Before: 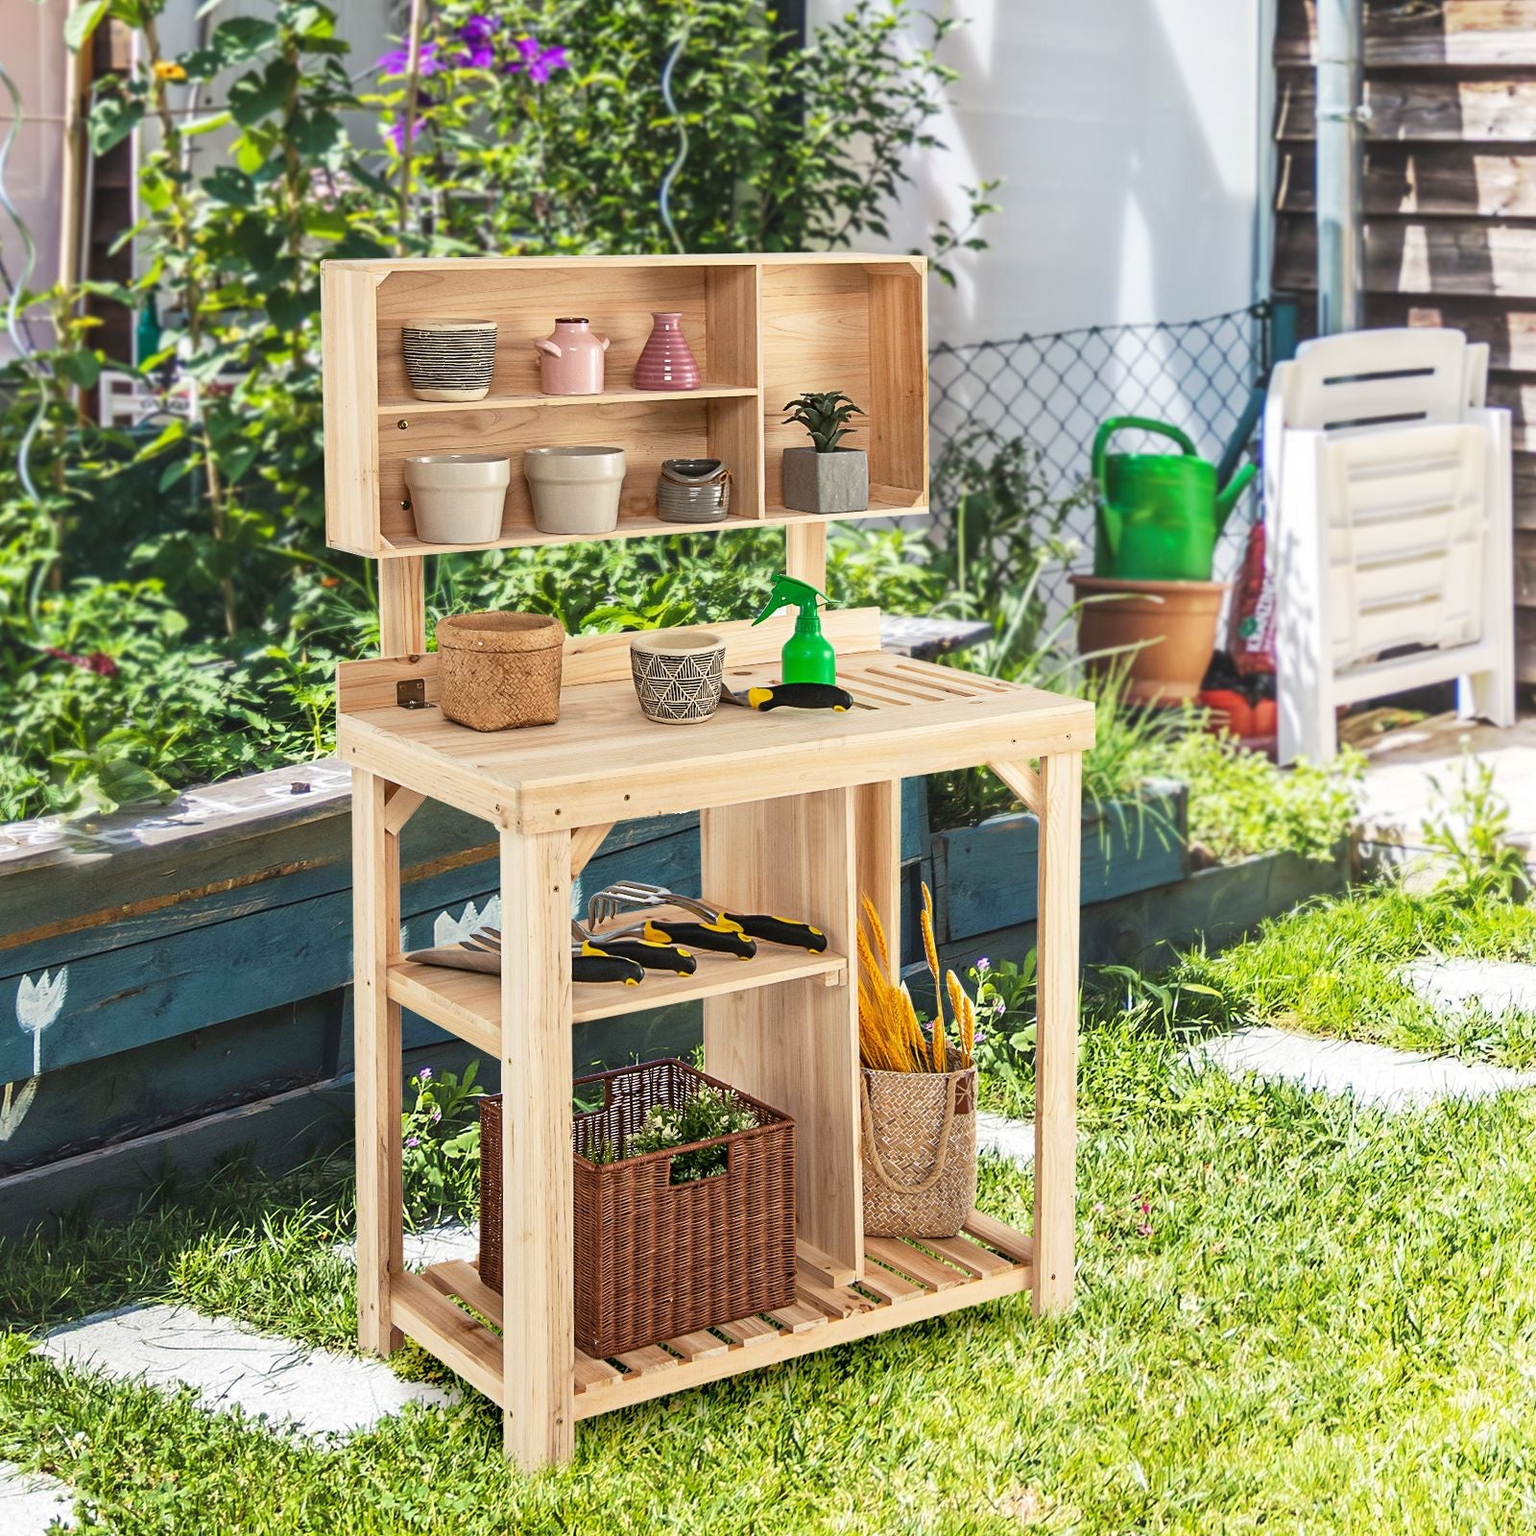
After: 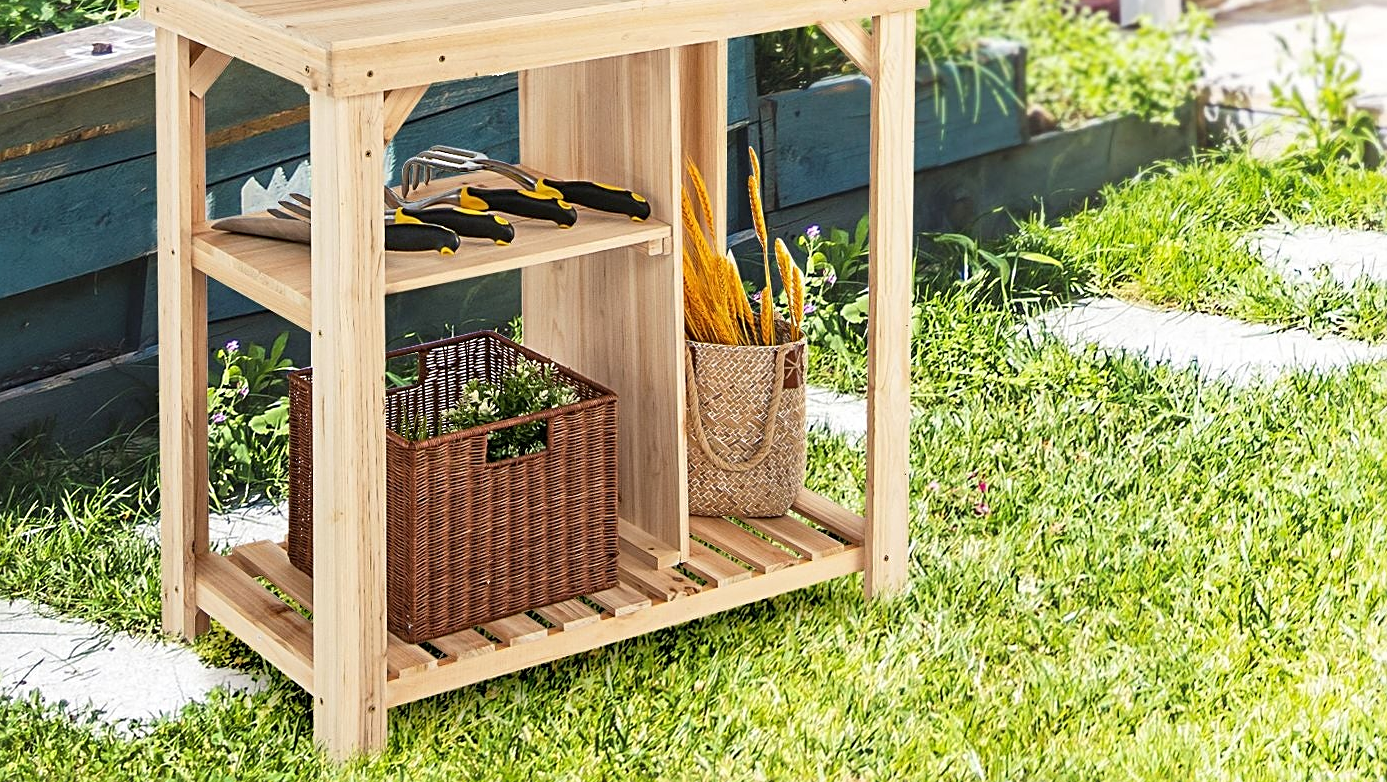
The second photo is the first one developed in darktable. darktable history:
sharpen: radius 2.516, amount 0.326
crop and rotate: left 13.269%, top 48.274%, bottom 2.795%
